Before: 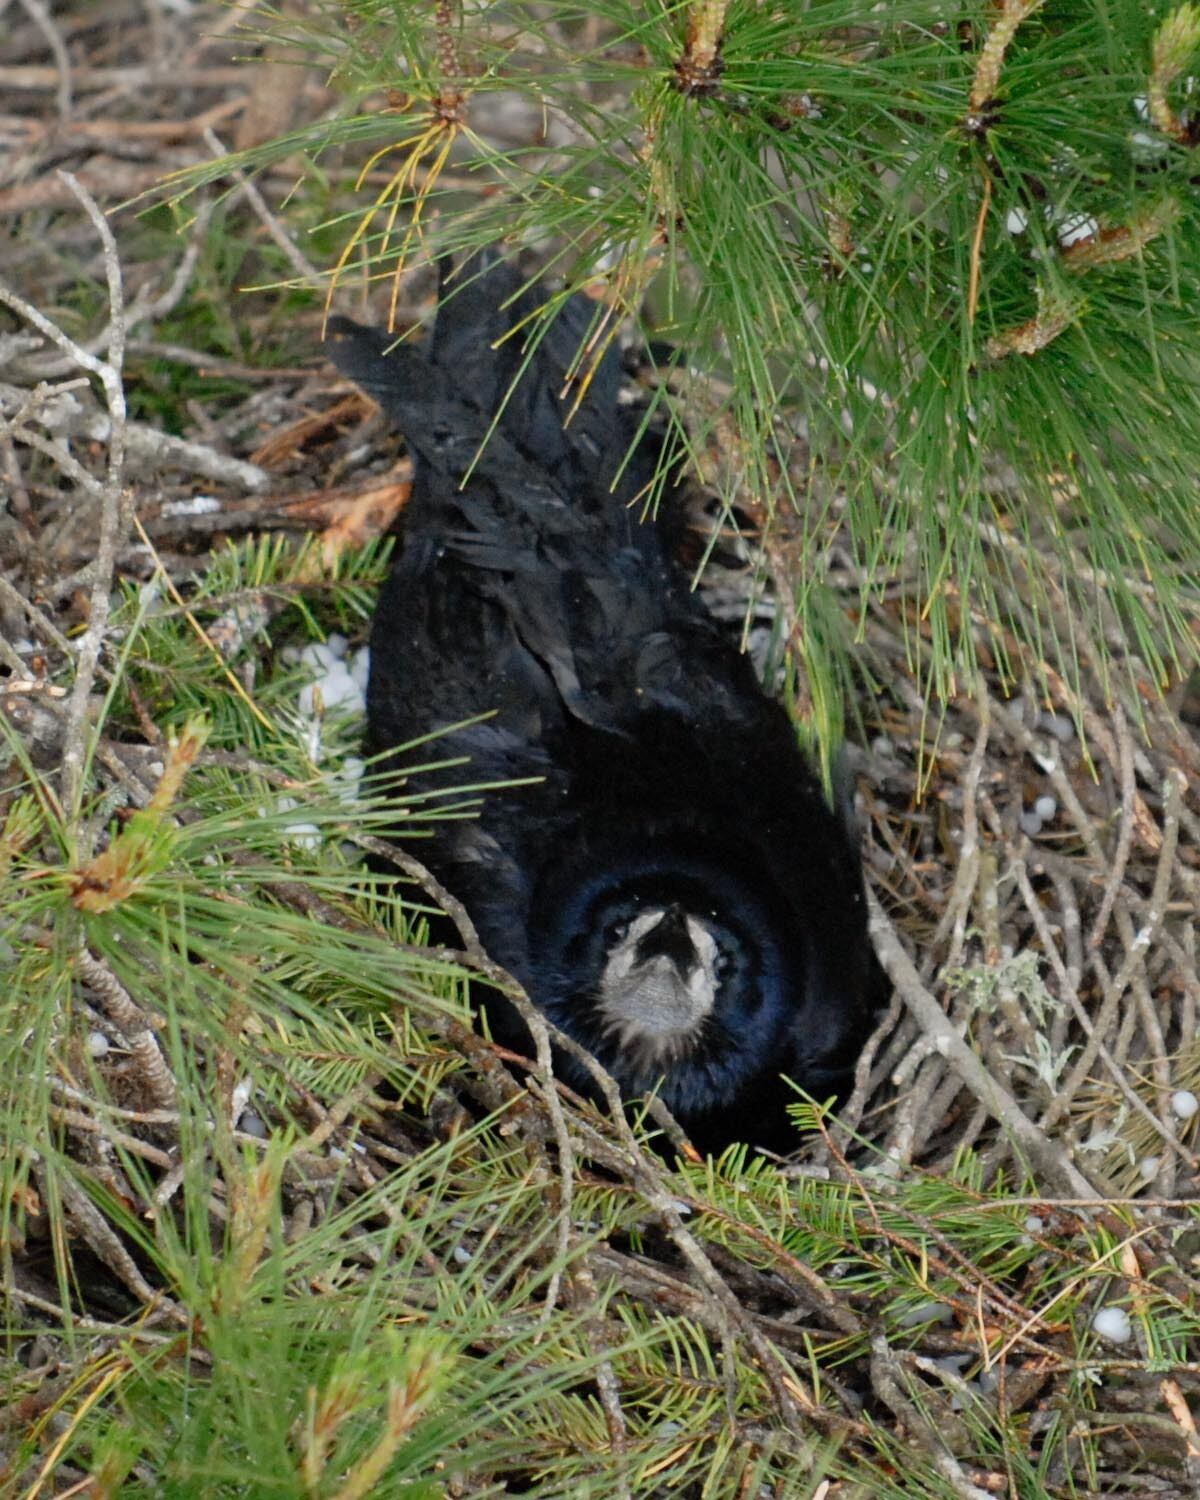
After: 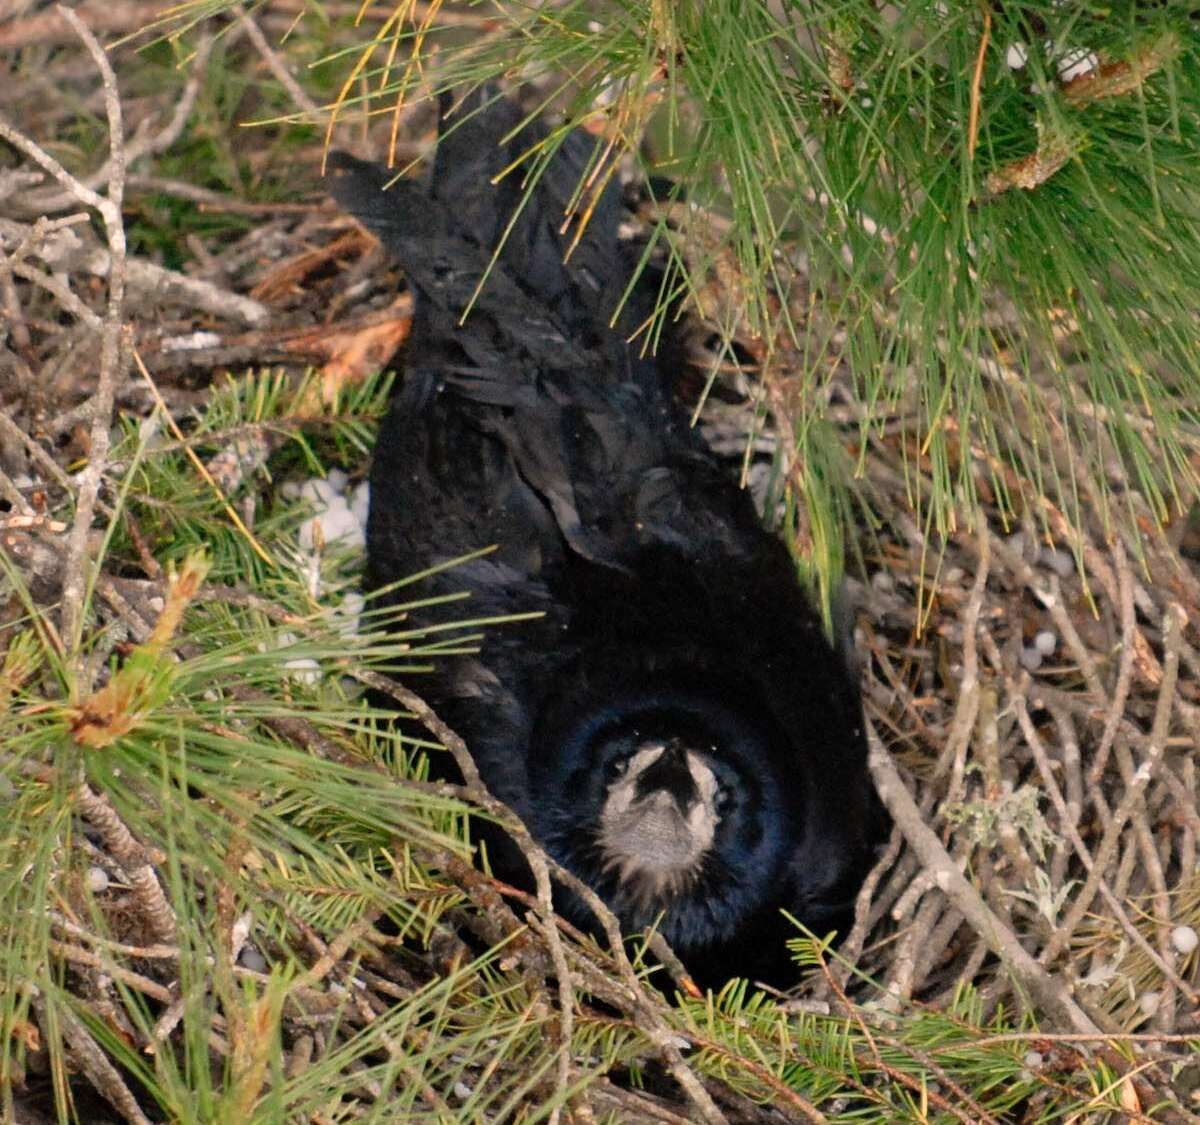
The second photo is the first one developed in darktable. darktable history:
white balance: red 1.127, blue 0.943
crop: top 11.038%, bottom 13.962%
